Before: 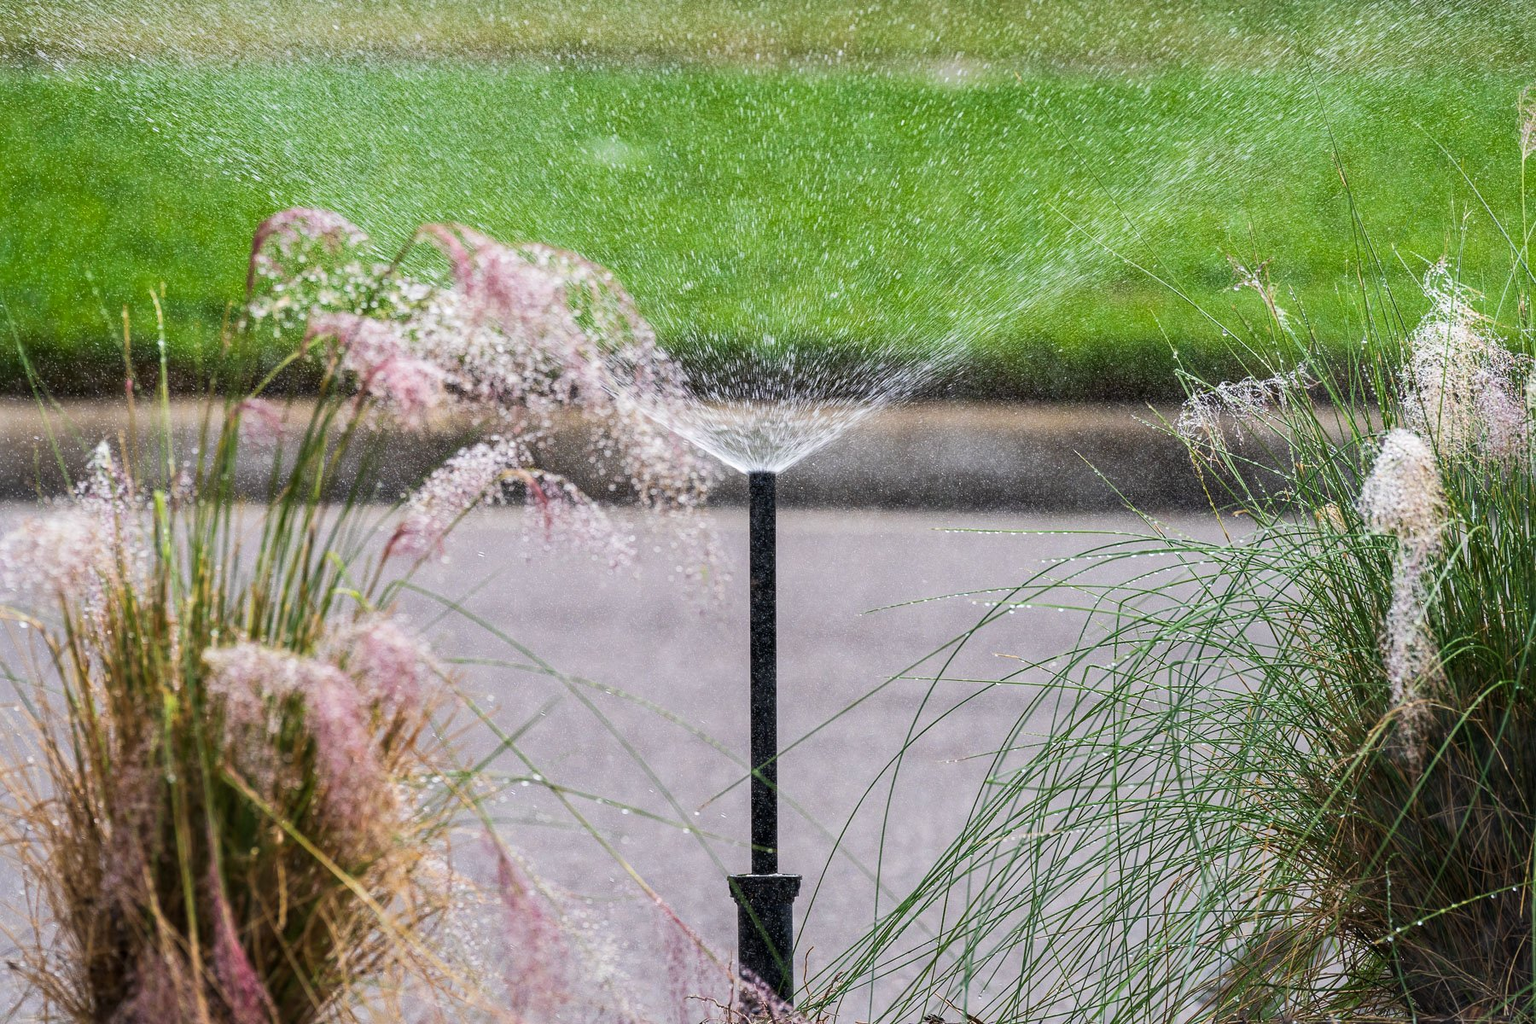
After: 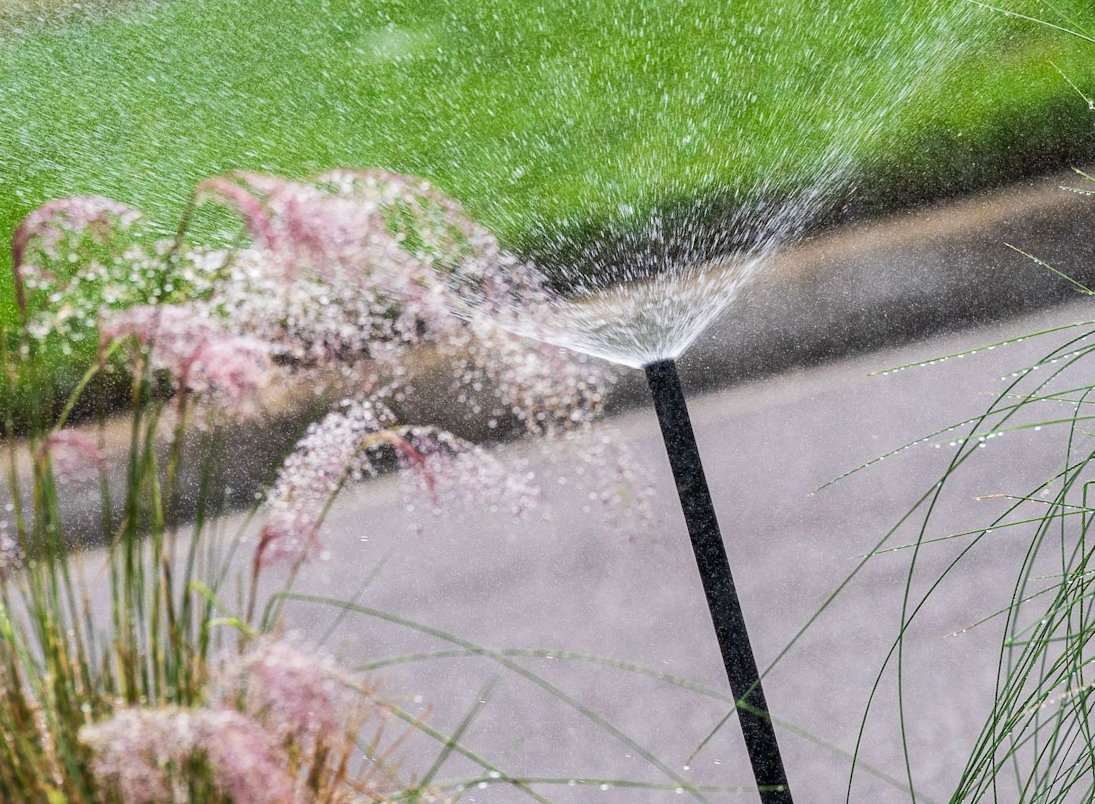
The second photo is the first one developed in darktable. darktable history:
crop and rotate: left 8.786%, right 24.548%
rotate and perspective: rotation -14.8°, crop left 0.1, crop right 0.903, crop top 0.25, crop bottom 0.748
